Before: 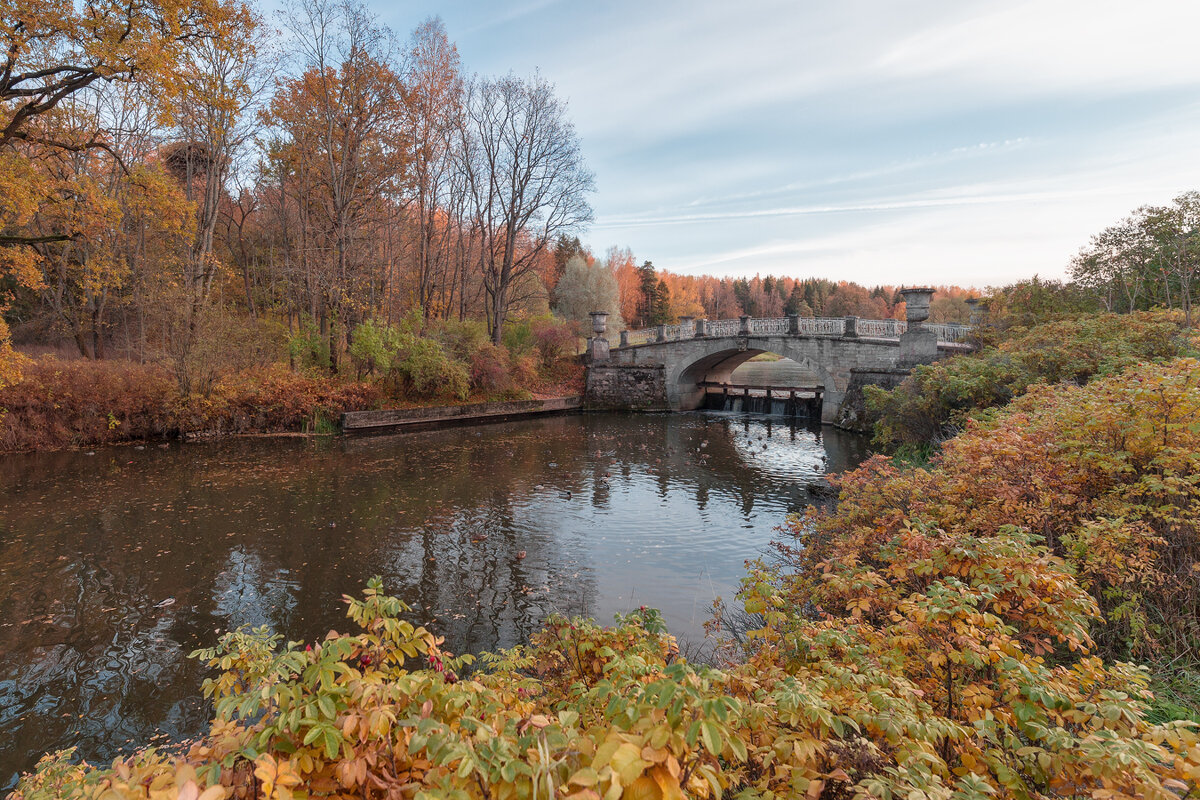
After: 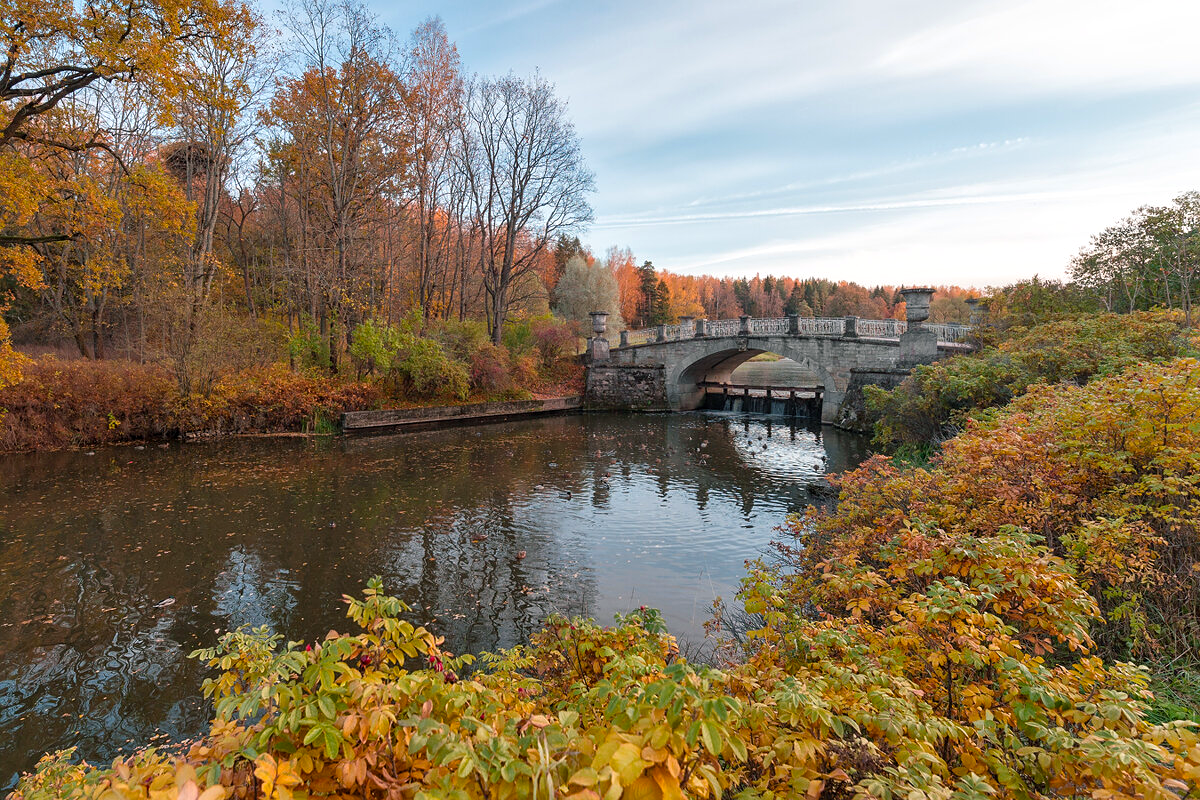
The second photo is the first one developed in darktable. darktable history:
color balance rgb: shadows lift › chroma 2.003%, shadows lift › hue 183.53°, perceptual saturation grading › global saturation 25.793%, contrast 4.604%
sharpen: amount 0.212
